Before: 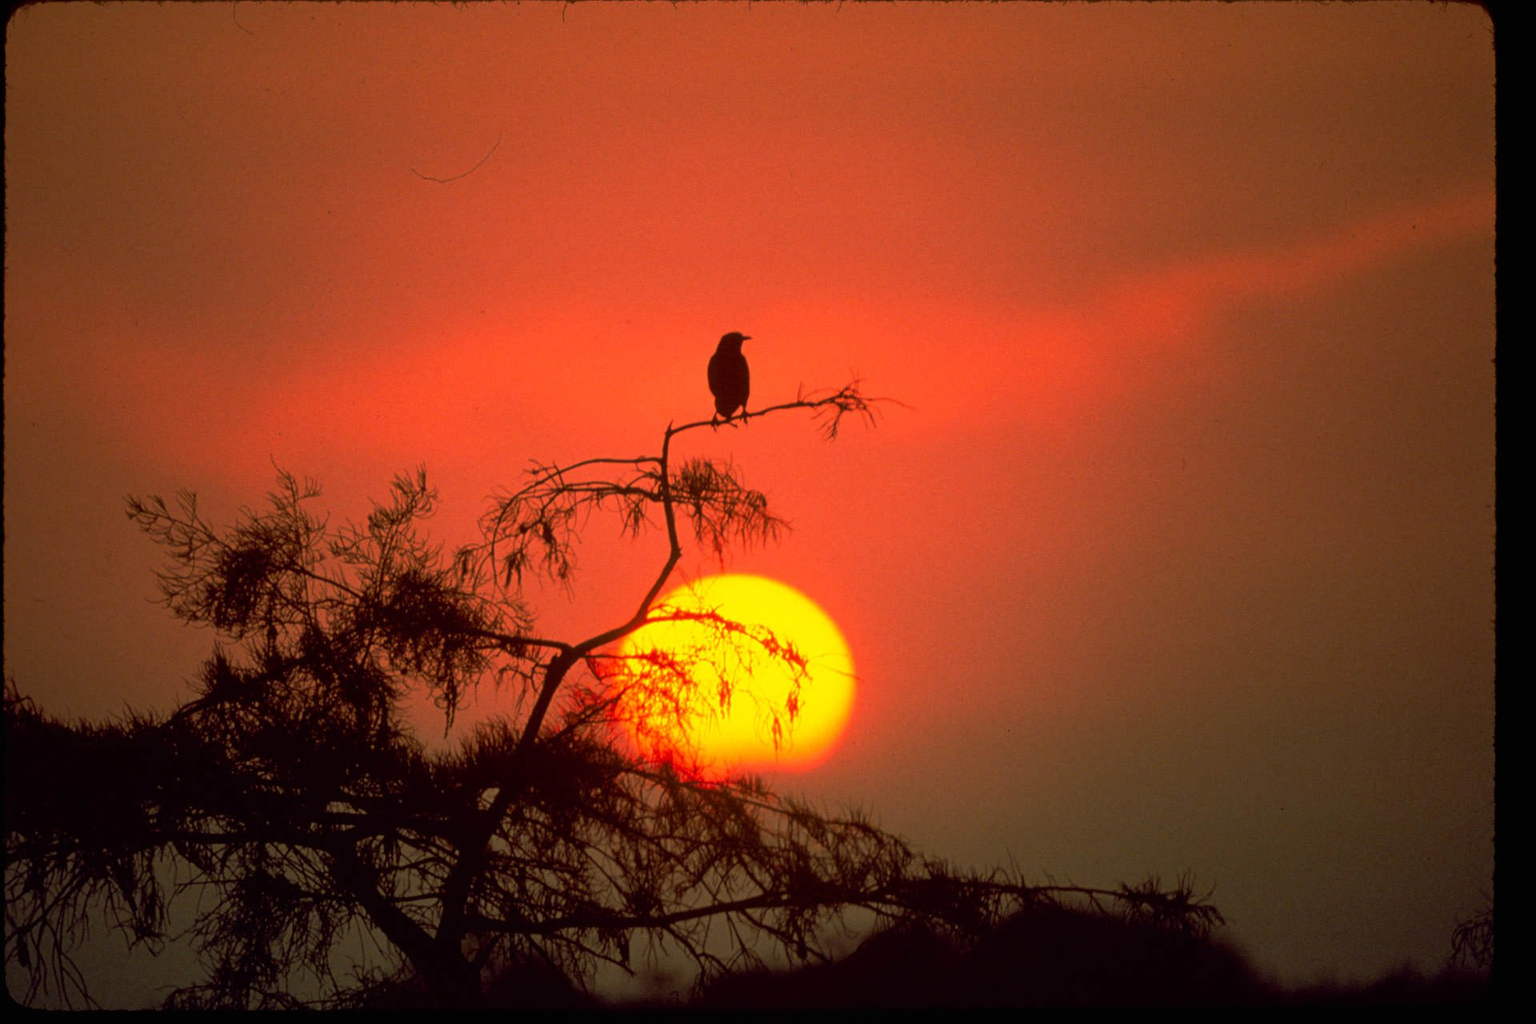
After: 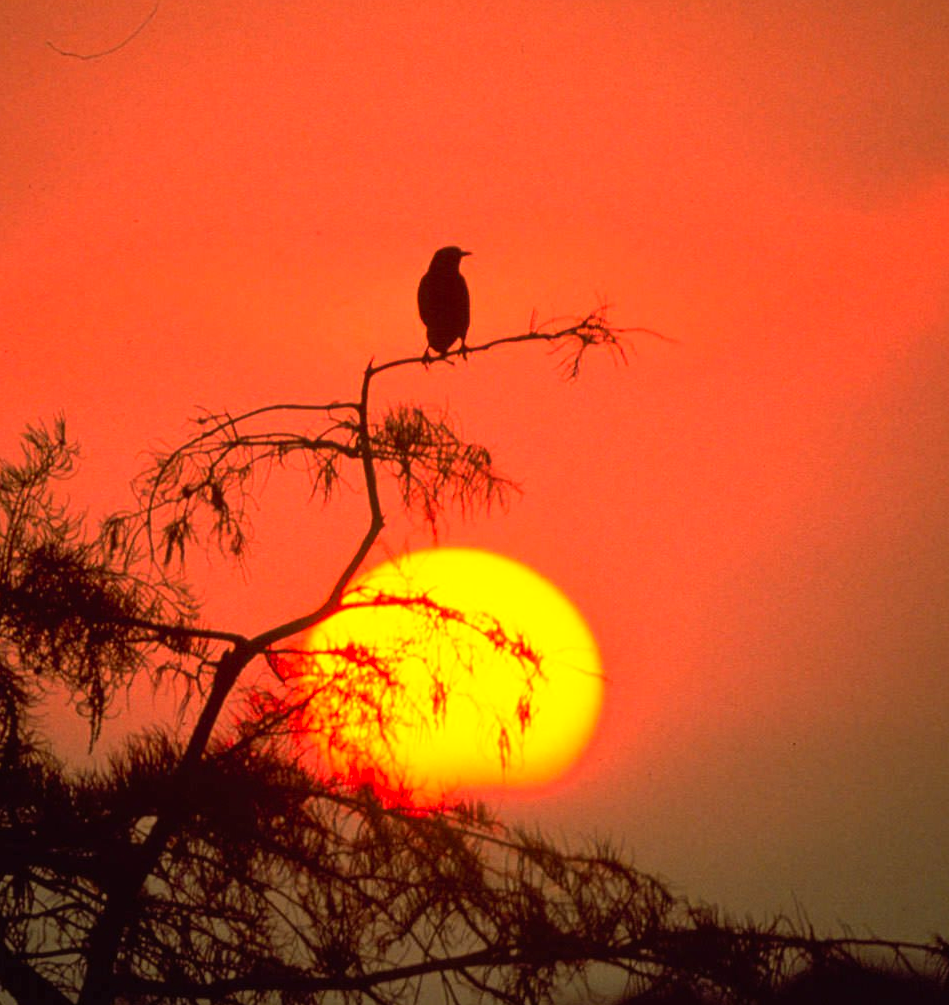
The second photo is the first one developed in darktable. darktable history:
crop and rotate: angle 0.02°, left 24.353%, top 13.219%, right 26.156%, bottom 8.224%
contrast brightness saturation: contrast 0.2, brightness 0.16, saturation 0.22
exposure: exposure 0.014 EV, compensate highlight preservation false
